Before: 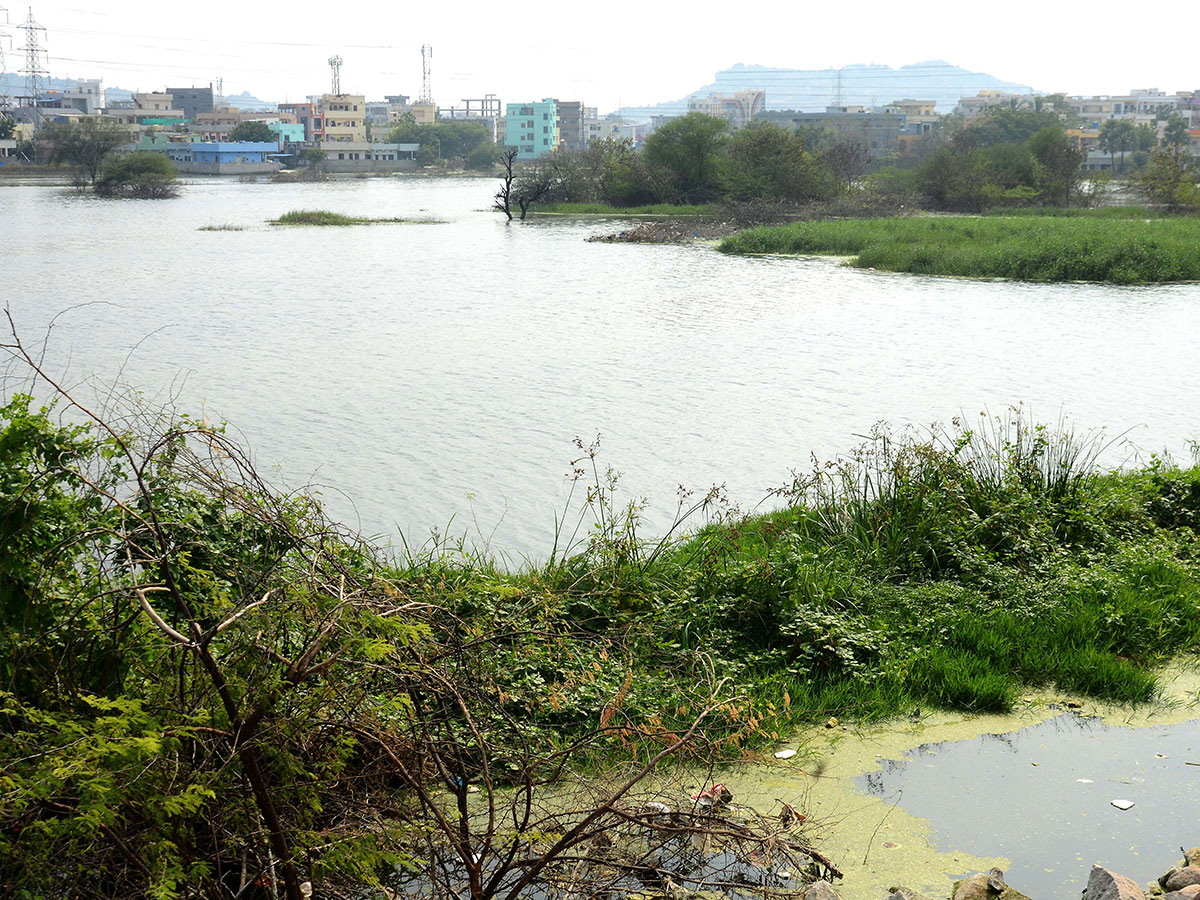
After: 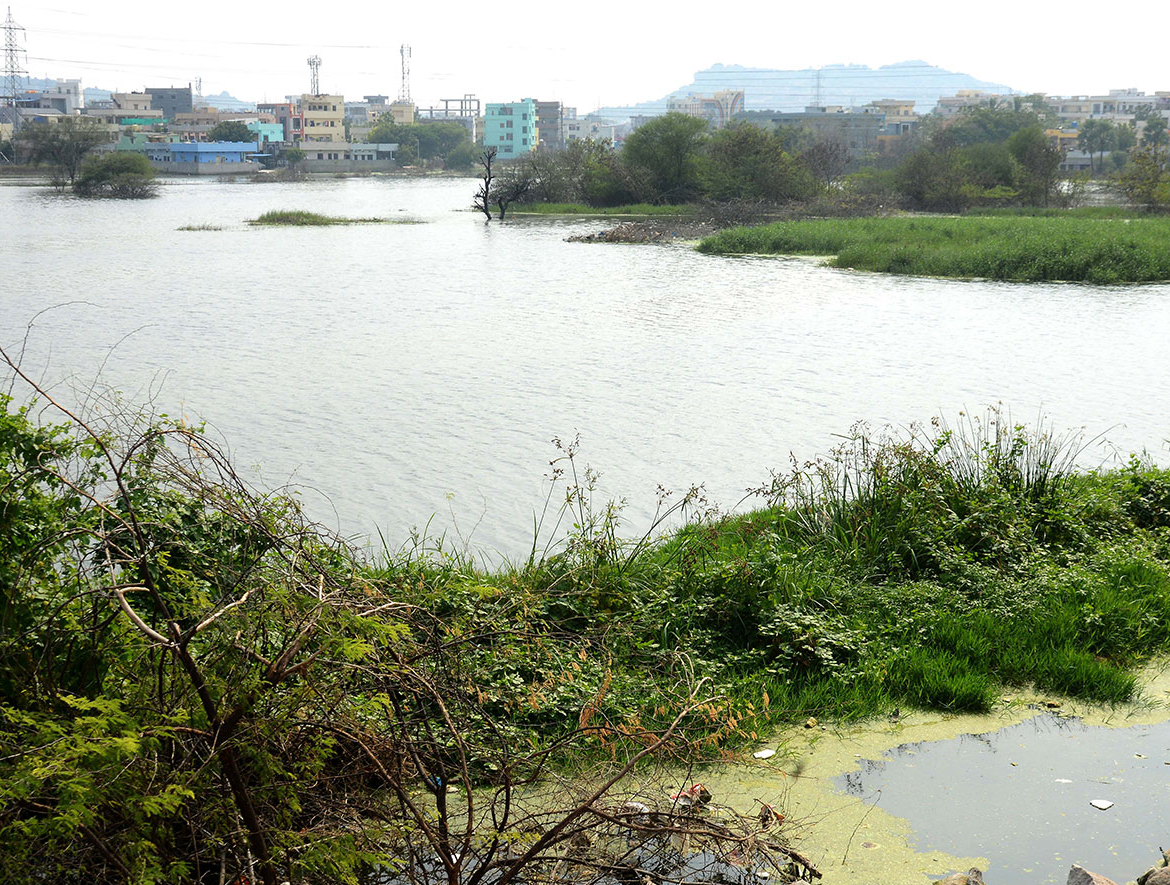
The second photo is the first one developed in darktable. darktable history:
crop and rotate: left 1.781%, right 0.666%, bottom 1.574%
